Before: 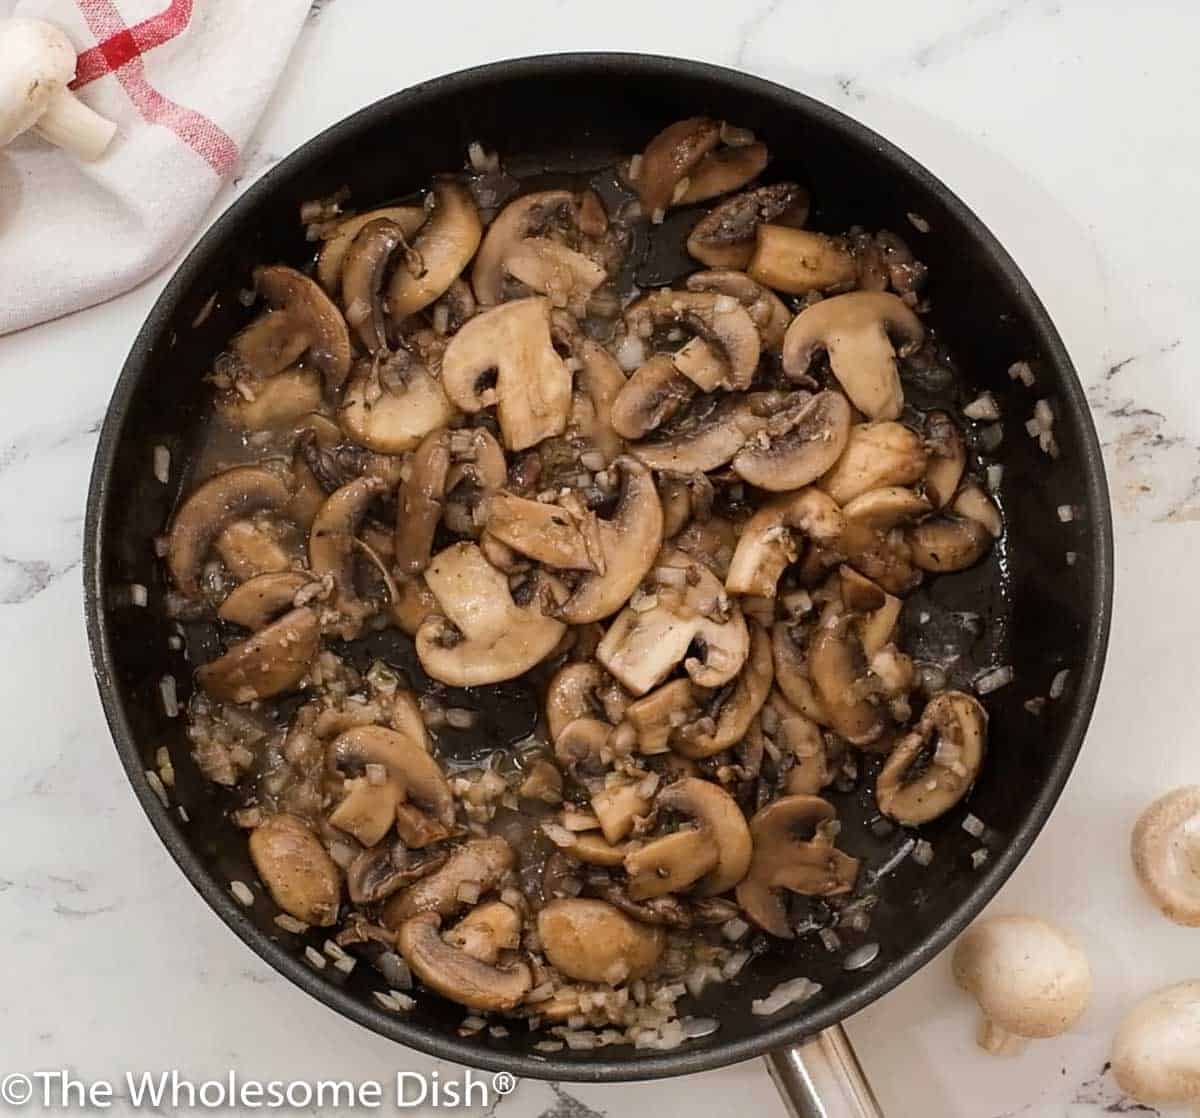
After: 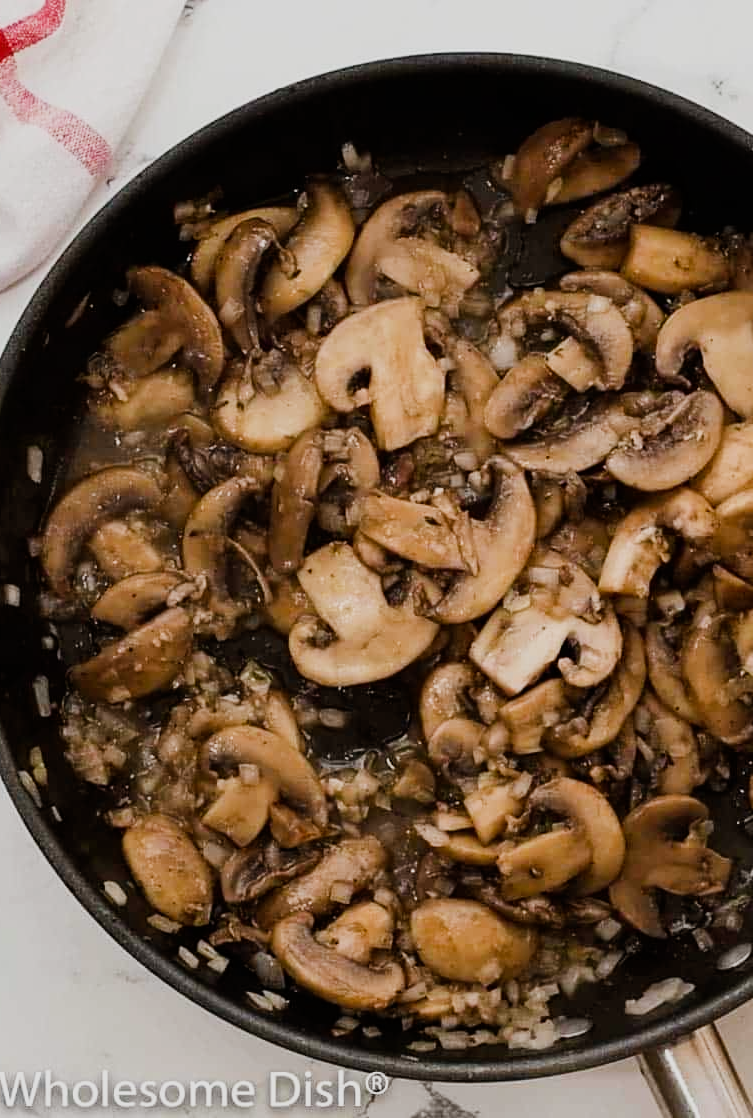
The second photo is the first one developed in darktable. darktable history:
crop: left 10.644%, right 26.528%
sigmoid: on, module defaults
